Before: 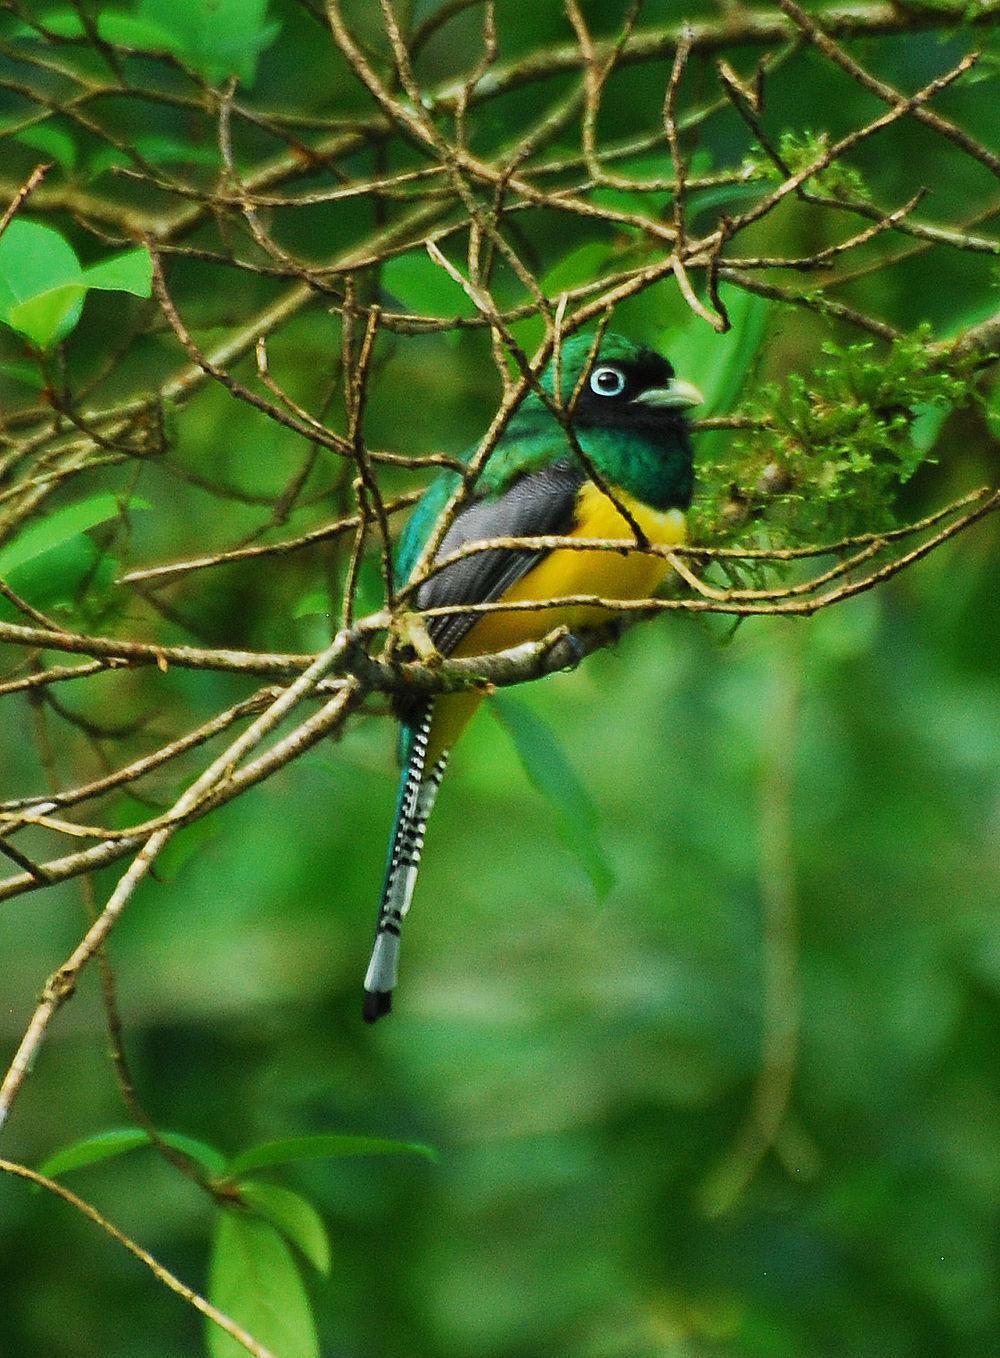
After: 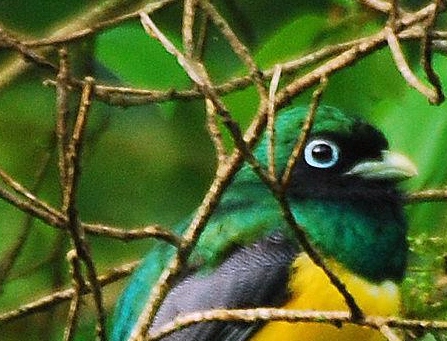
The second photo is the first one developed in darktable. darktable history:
crop: left 28.64%, top 16.832%, right 26.637%, bottom 58.055%
white balance: red 1.066, blue 1.119
